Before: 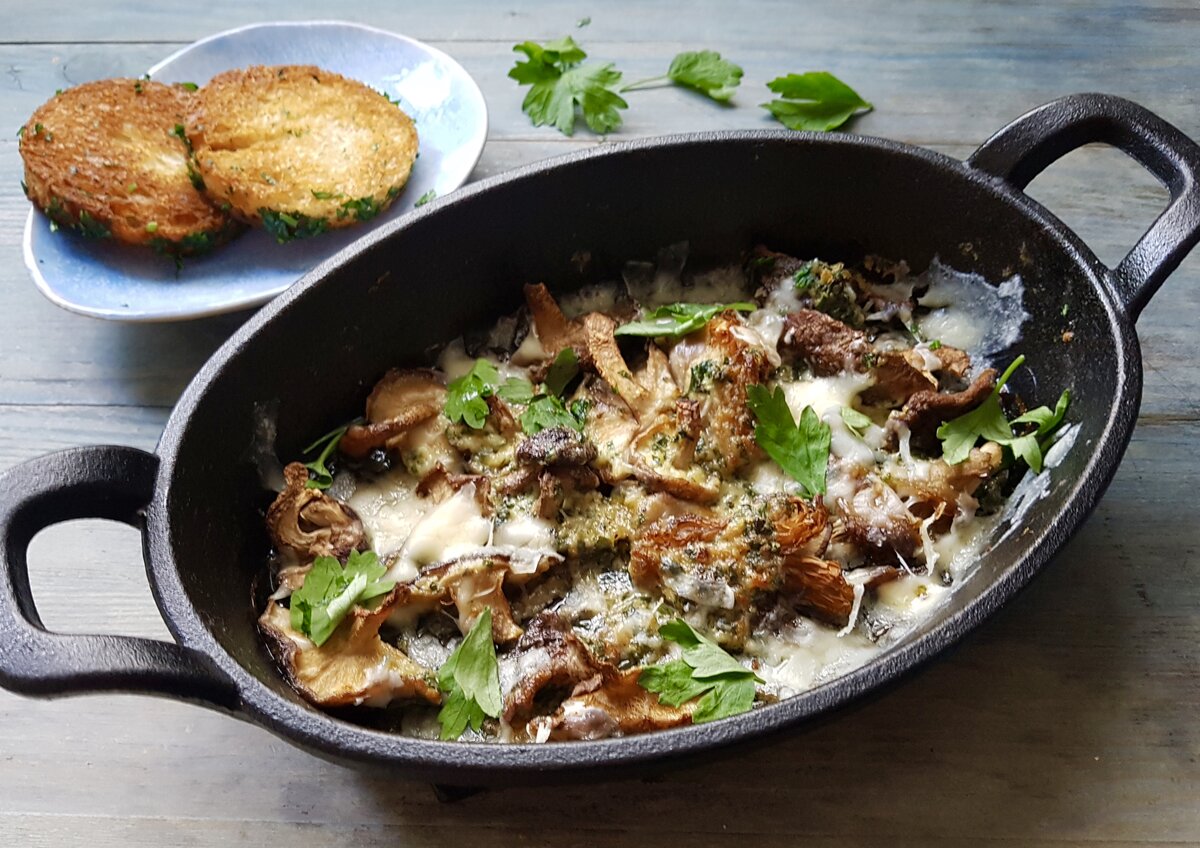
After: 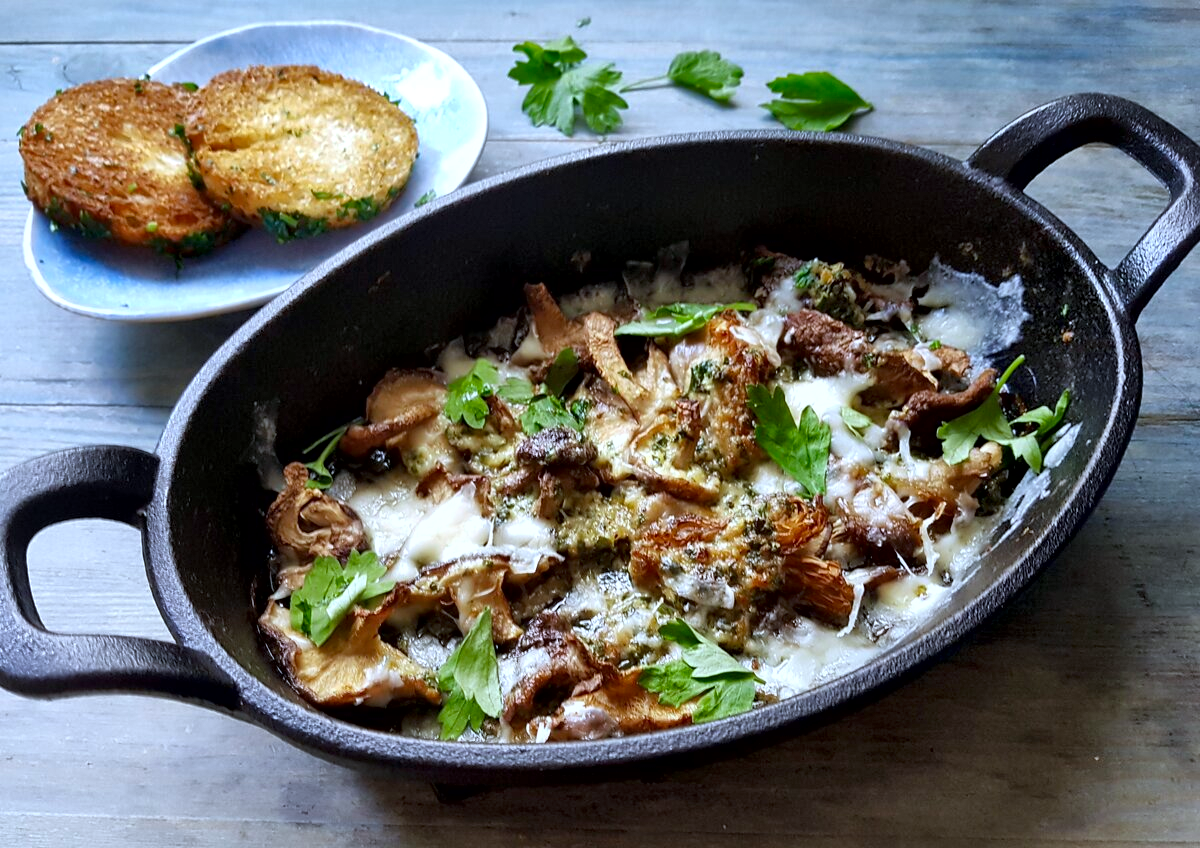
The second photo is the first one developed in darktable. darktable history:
local contrast: mode bilateral grid, contrast 20, coarseness 50, detail 179%, midtone range 0.2
white balance: red 0.926, green 1.003, blue 1.133
